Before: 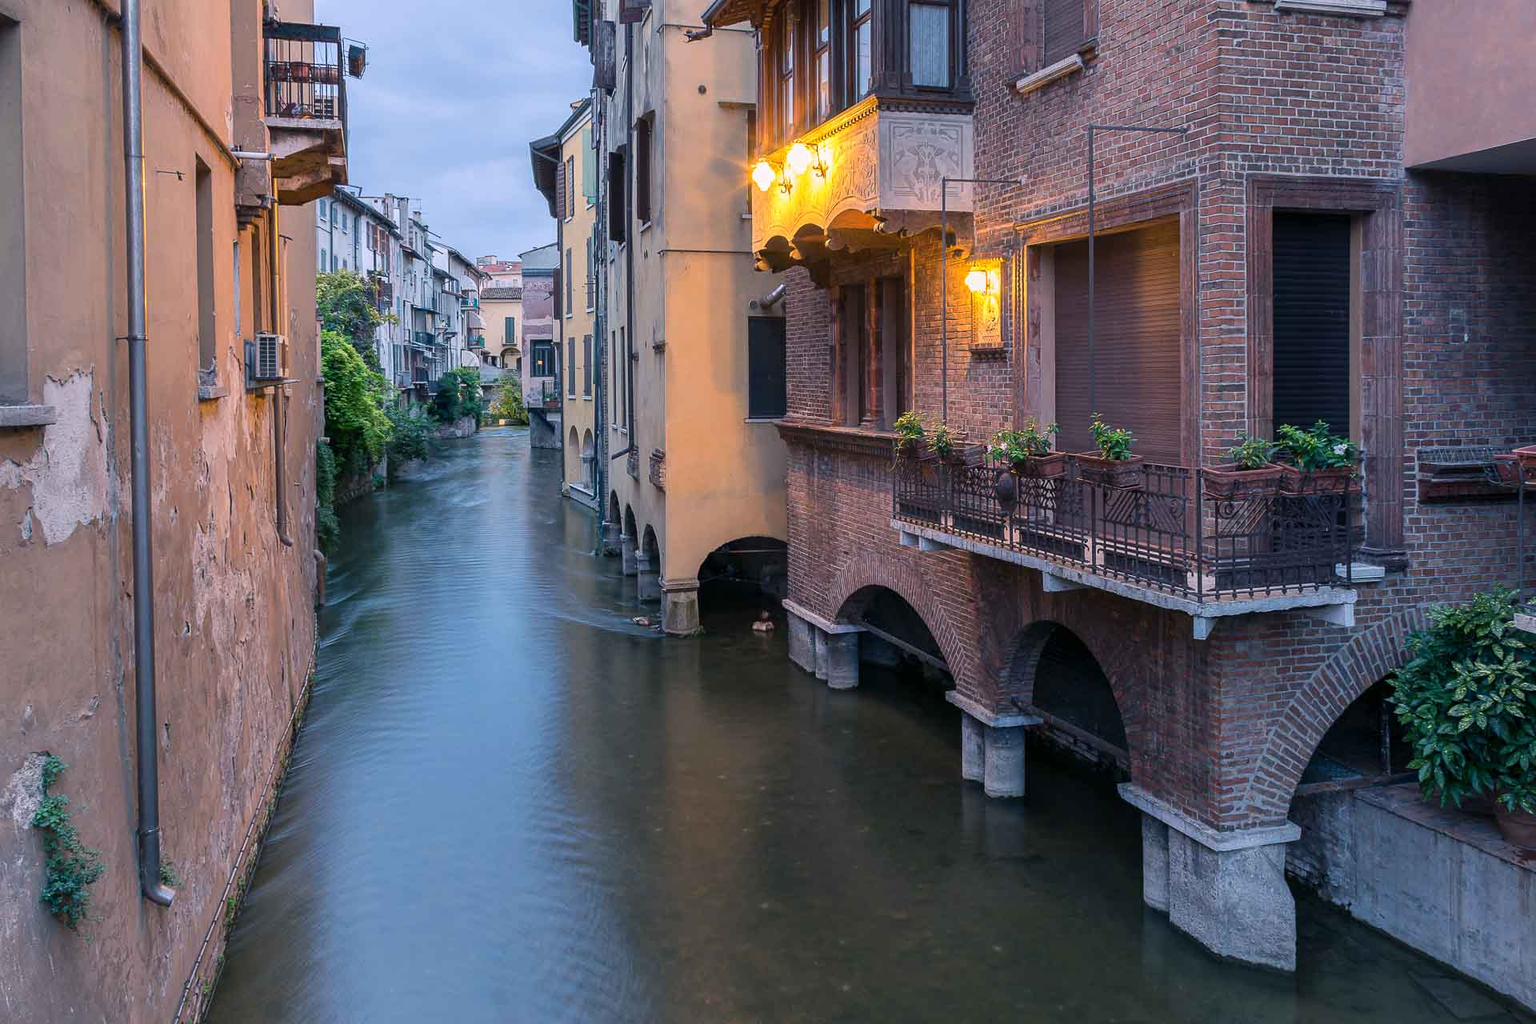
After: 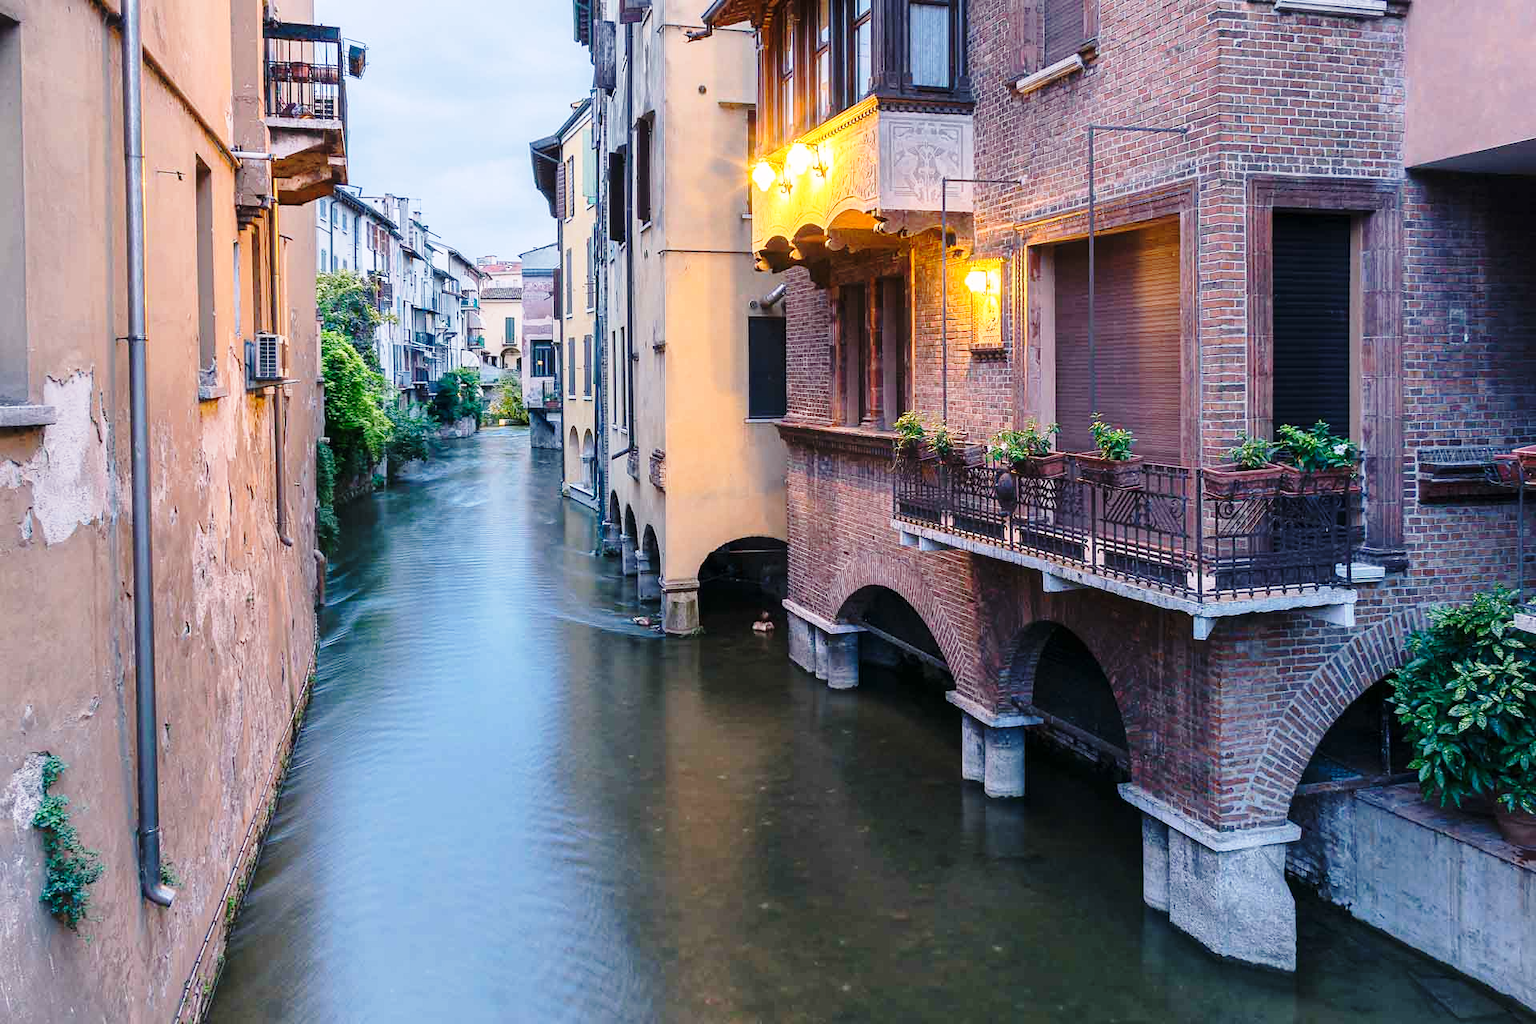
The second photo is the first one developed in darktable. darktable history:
color correction: highlights b* 0.008
base curve: curves: ch0 [(0, 0) (0.028, 0.03) (0.121, 0.232) (0.46, 0.748) (0.859, 0.968) (1, 1)], preserve colors none
